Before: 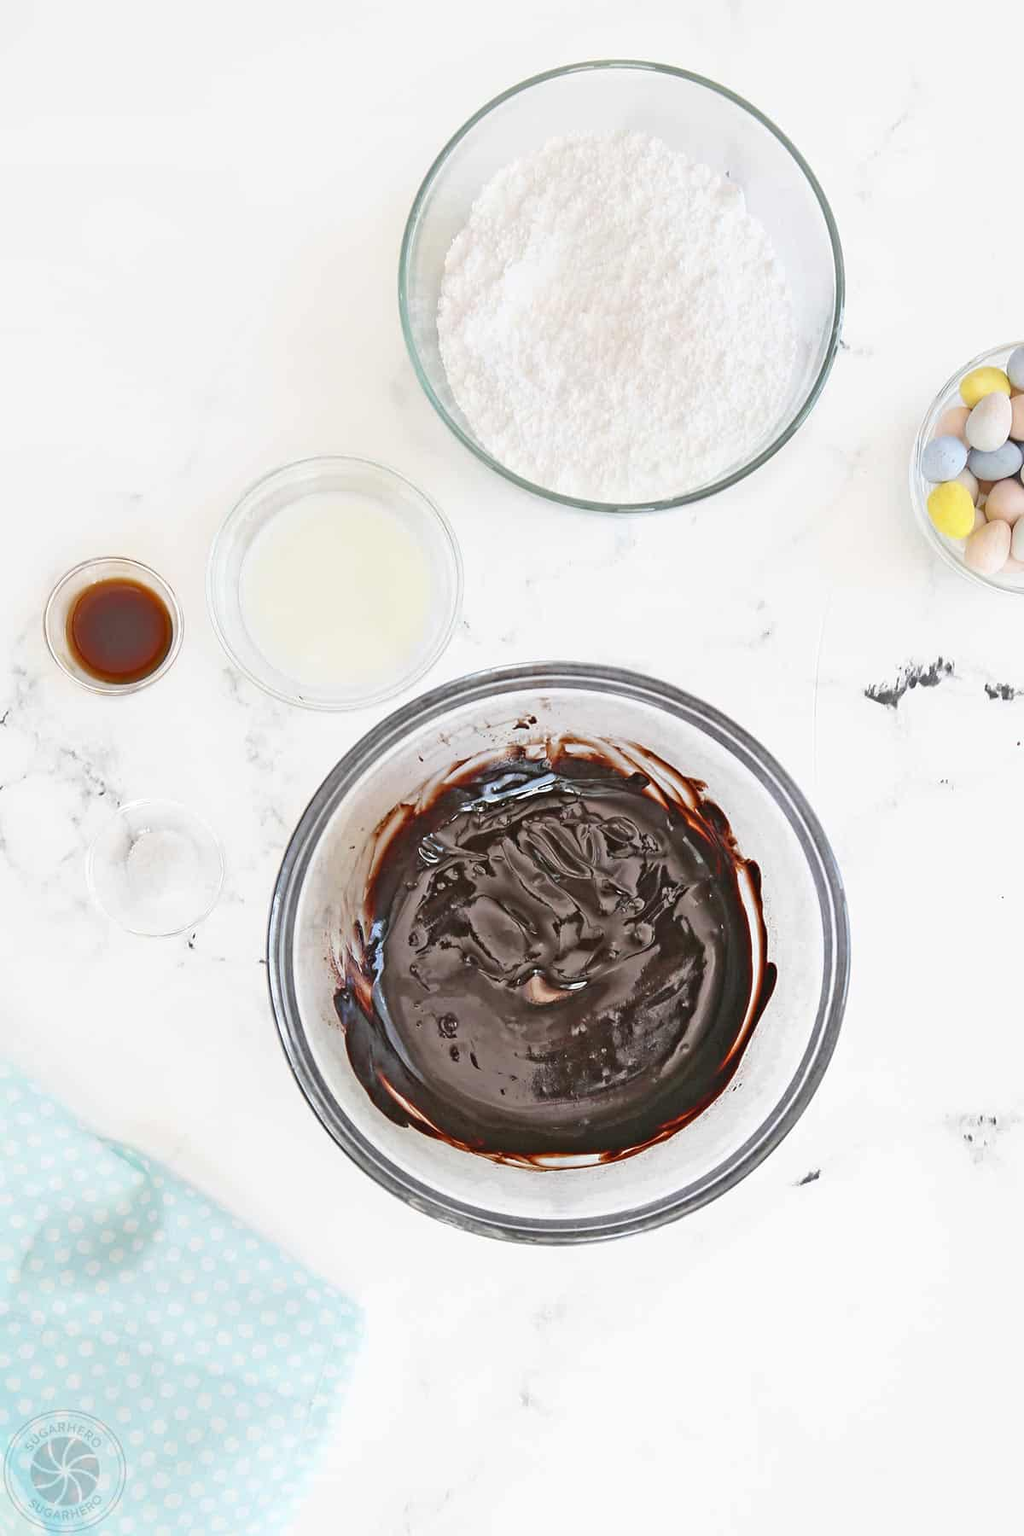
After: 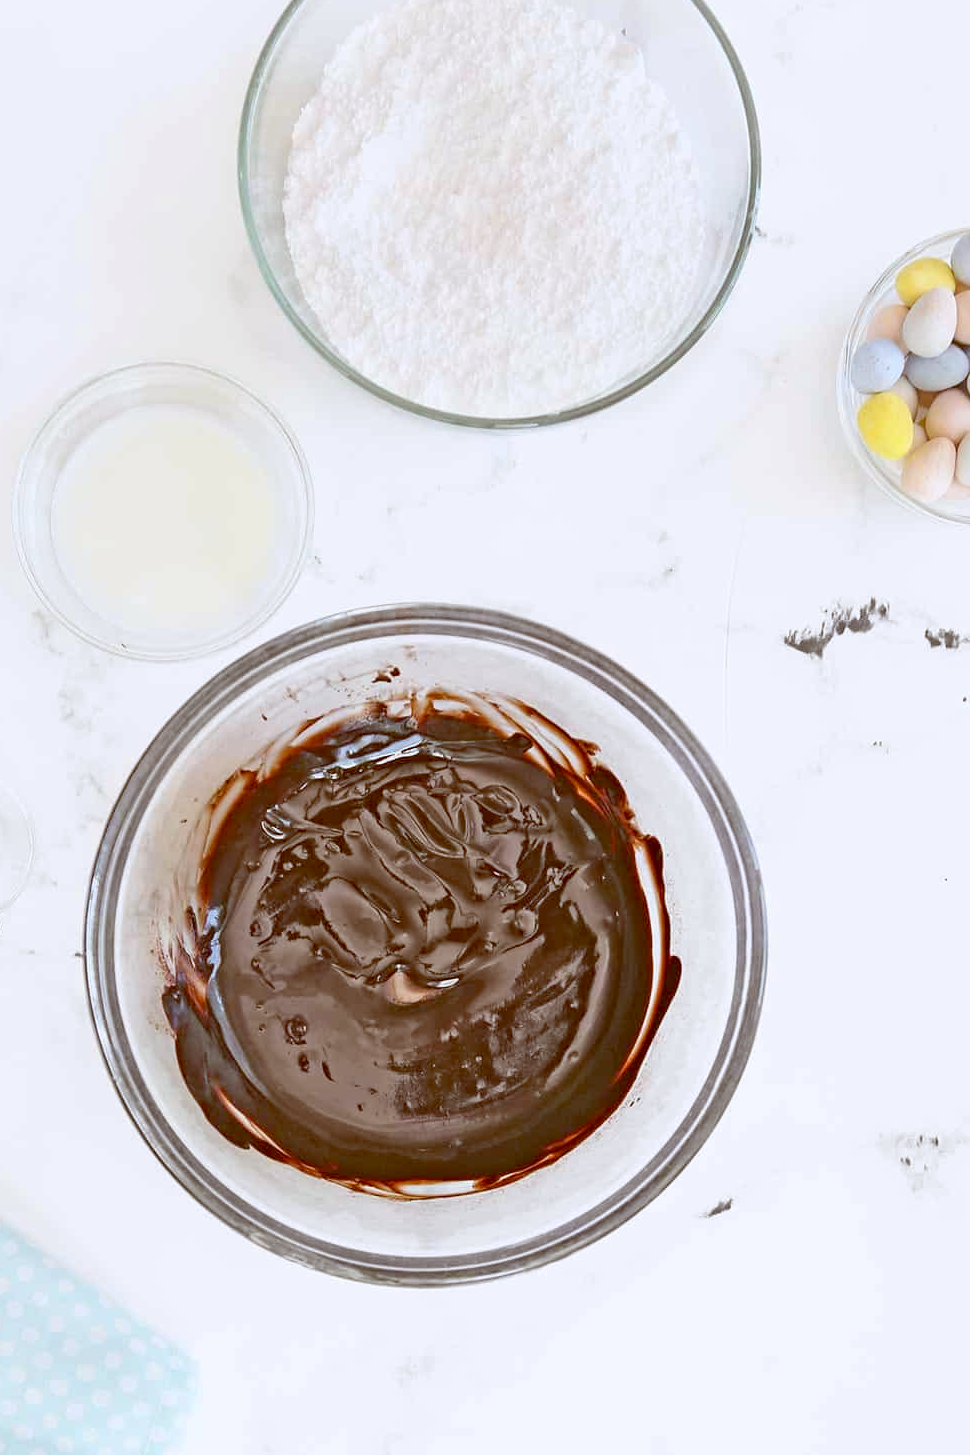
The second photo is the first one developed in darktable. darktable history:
crop: left 19.159%, top 9.58%, bottom 9.58%
color balance: lift [1, 1.011, 0.999, 0.989], gamma [1.109, 1.045, 1.039, 0.955], gain [0.917, 0.936, 0.952, 1.064], contrast 2.32%, contrast fulcrum 19%, output saturation 101%
